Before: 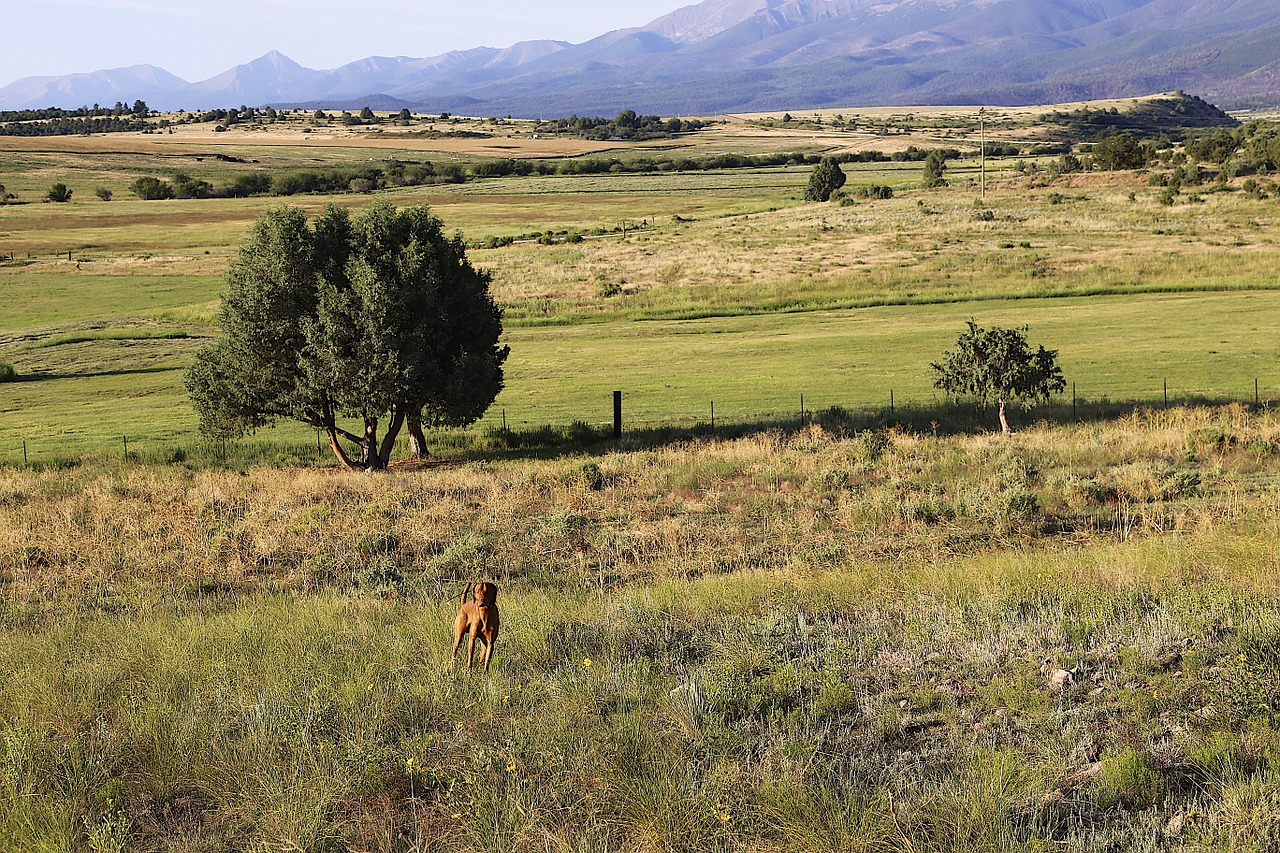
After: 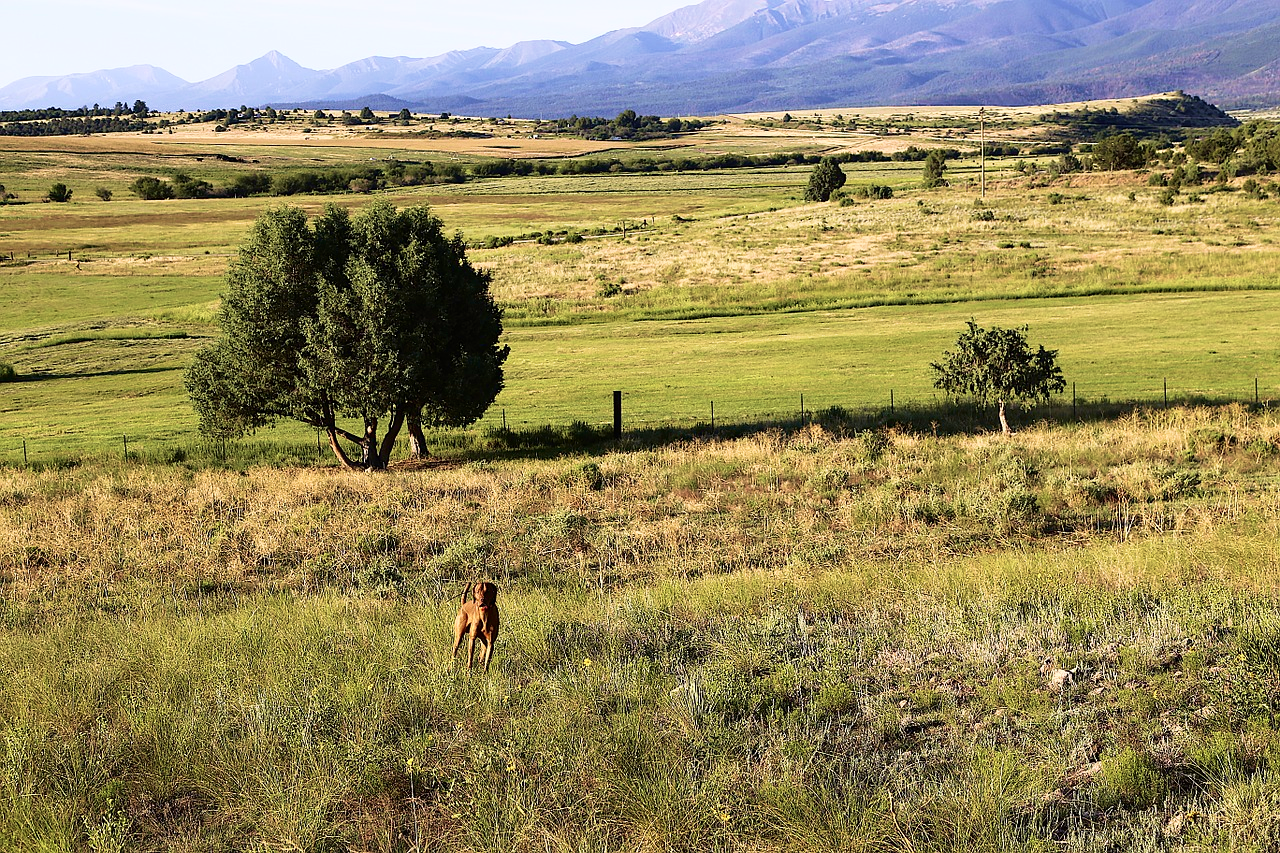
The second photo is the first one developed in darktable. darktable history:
tone curve: curves: ch0 [(0, 0) (0.003, 0.001) (0.011, 0.005) (0.025, 0.011) (0.044, 0.02) (0.069, 0.031) (0.1, 0.045) (0.136, 0.078) (0.177, 0.124) (0.224, 0.18) (0.277, 0.245) (0.335, 0.315) (0.399, 0.393) (0.468, 0.477) (0.543, 0.569) (0.623, 0.666) (0.709, 0.771) (0.801, 0.871) (0.898, 0.965) (1, 1)], color space Lab, independent channels, preserve colors none
velvia: strength 44.32%
